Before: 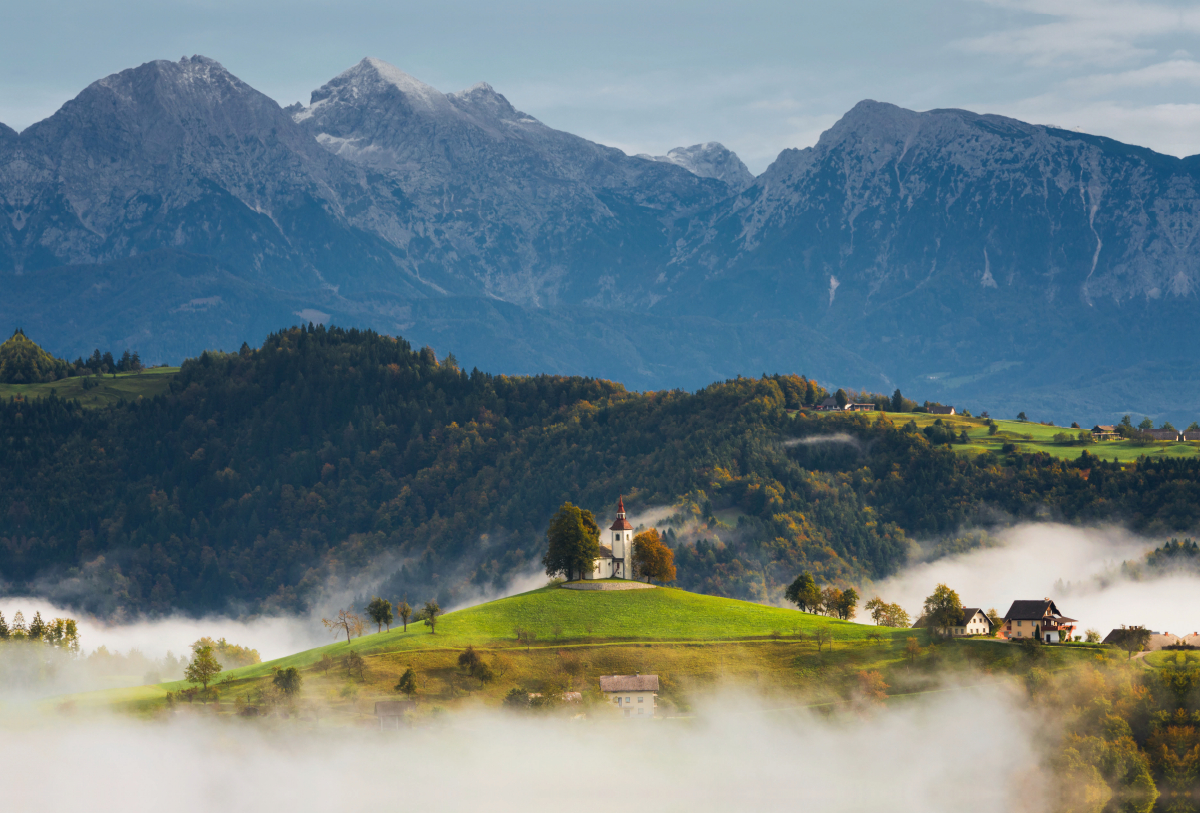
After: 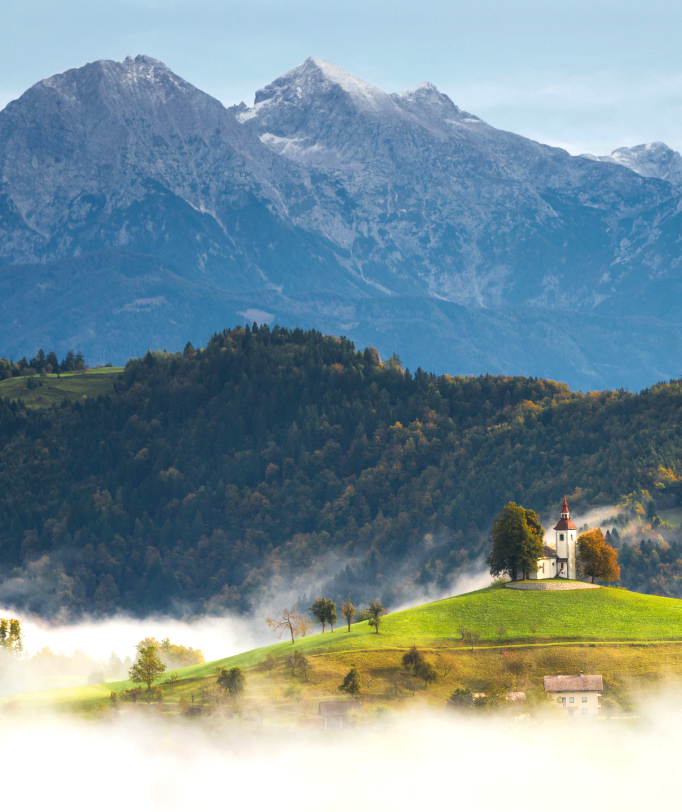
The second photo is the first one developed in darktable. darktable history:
crop: left 4.712%, right 38.44%
exposure: exposure 0.6 EV, compensate highlight preservation false
